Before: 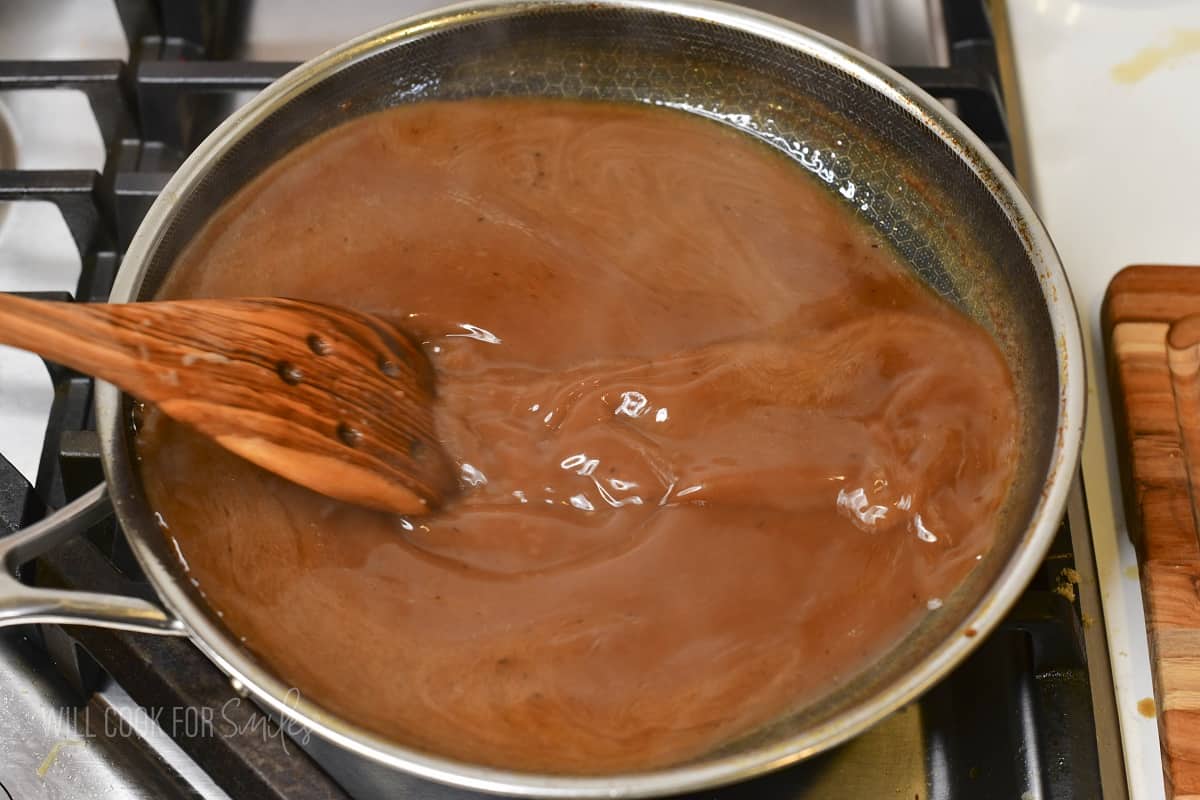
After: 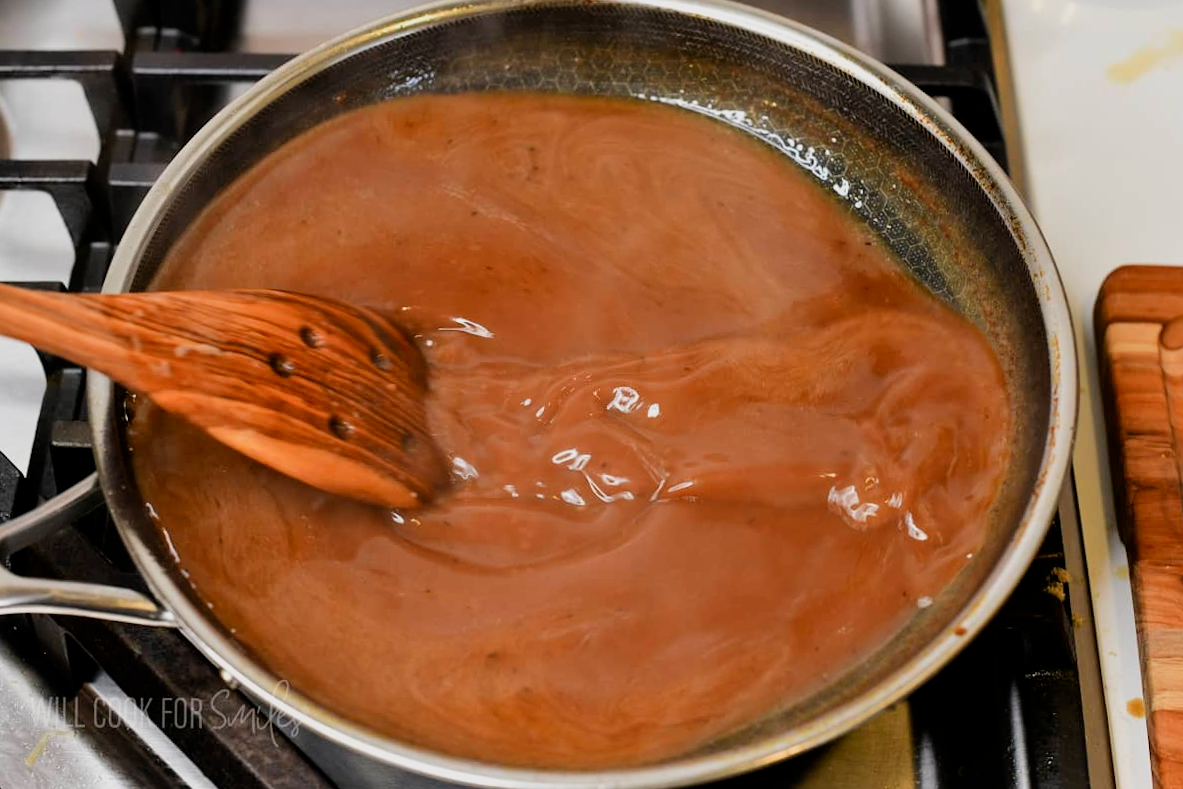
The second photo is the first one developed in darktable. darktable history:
crop and rotate: angle -0.533°
filmic rgb: middle gray luminance 9.24%, black relative exposure -10.58 EV, white relative exposure 3.43 EV, threshold 2.98 EV, target black luminance 0%, hardness 5.96, latitude 59.68%, contrast 1.087, highlights saturation mix 3.83%, shadows ↔ highlights balance 29.27%, enable highlight reconstruction true
